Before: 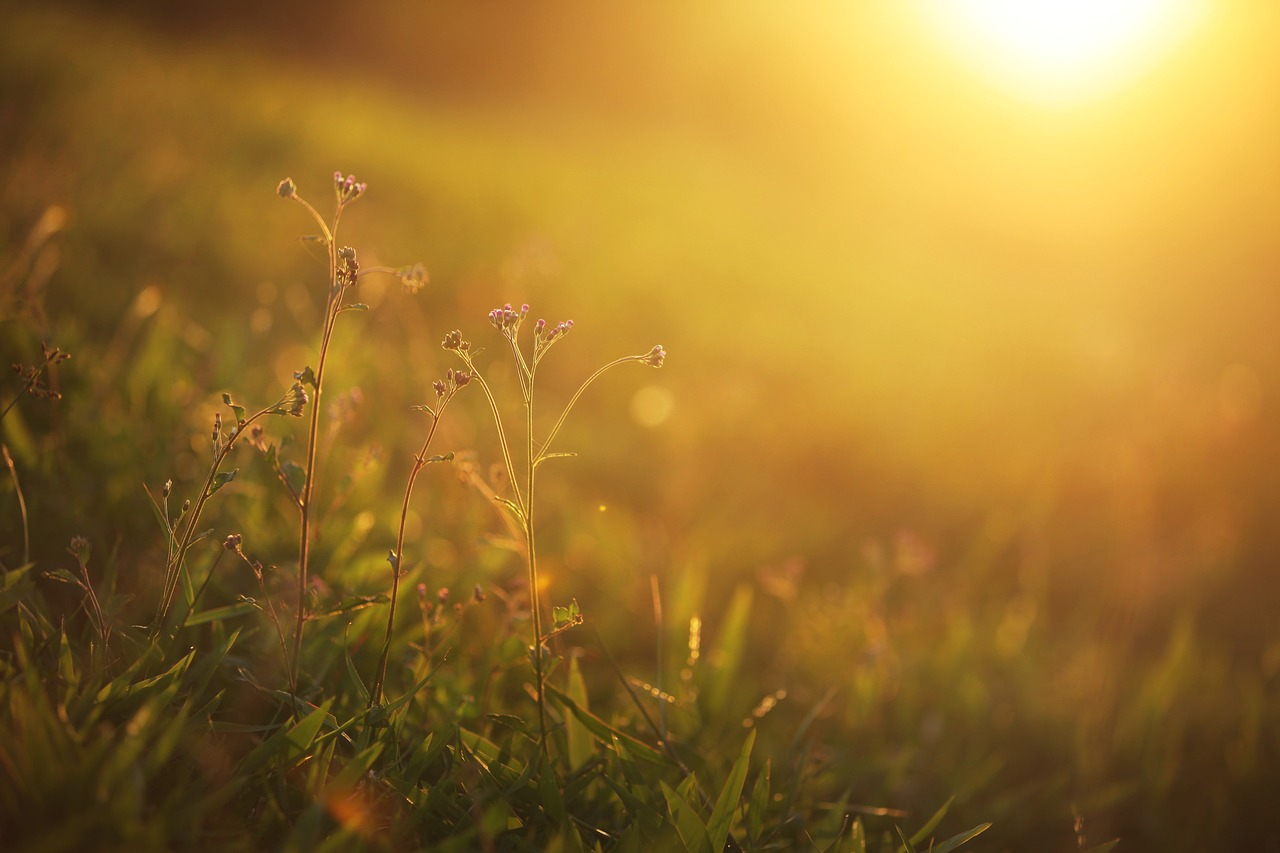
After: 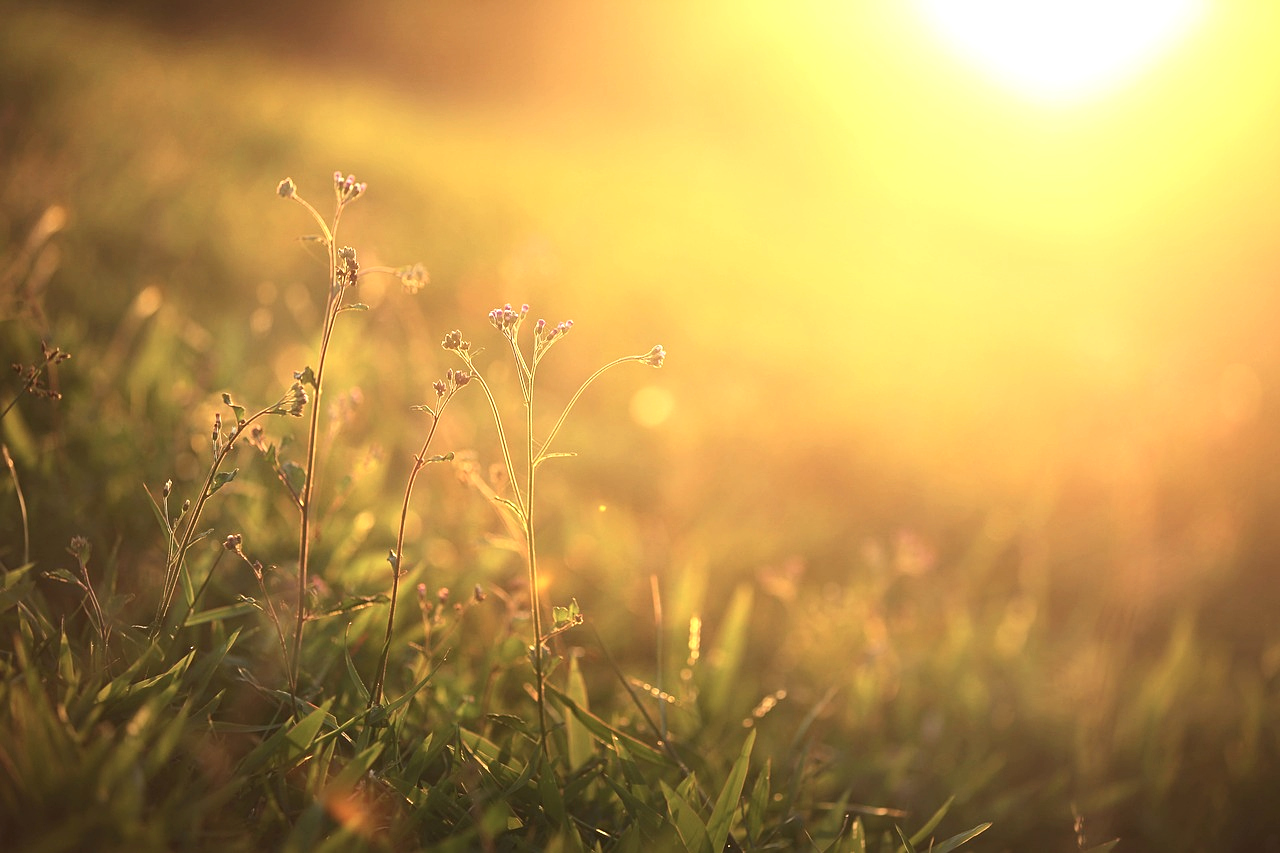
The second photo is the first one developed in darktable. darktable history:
sharpen: amount 0.218
color correction: highlights b* 0.051, saturation 0.869
exposure: black level correction 0, exposure 0.696 EV, compensate highlight preservation false
contrast brightness saturation: contrast 0.148, brightness 0.041
